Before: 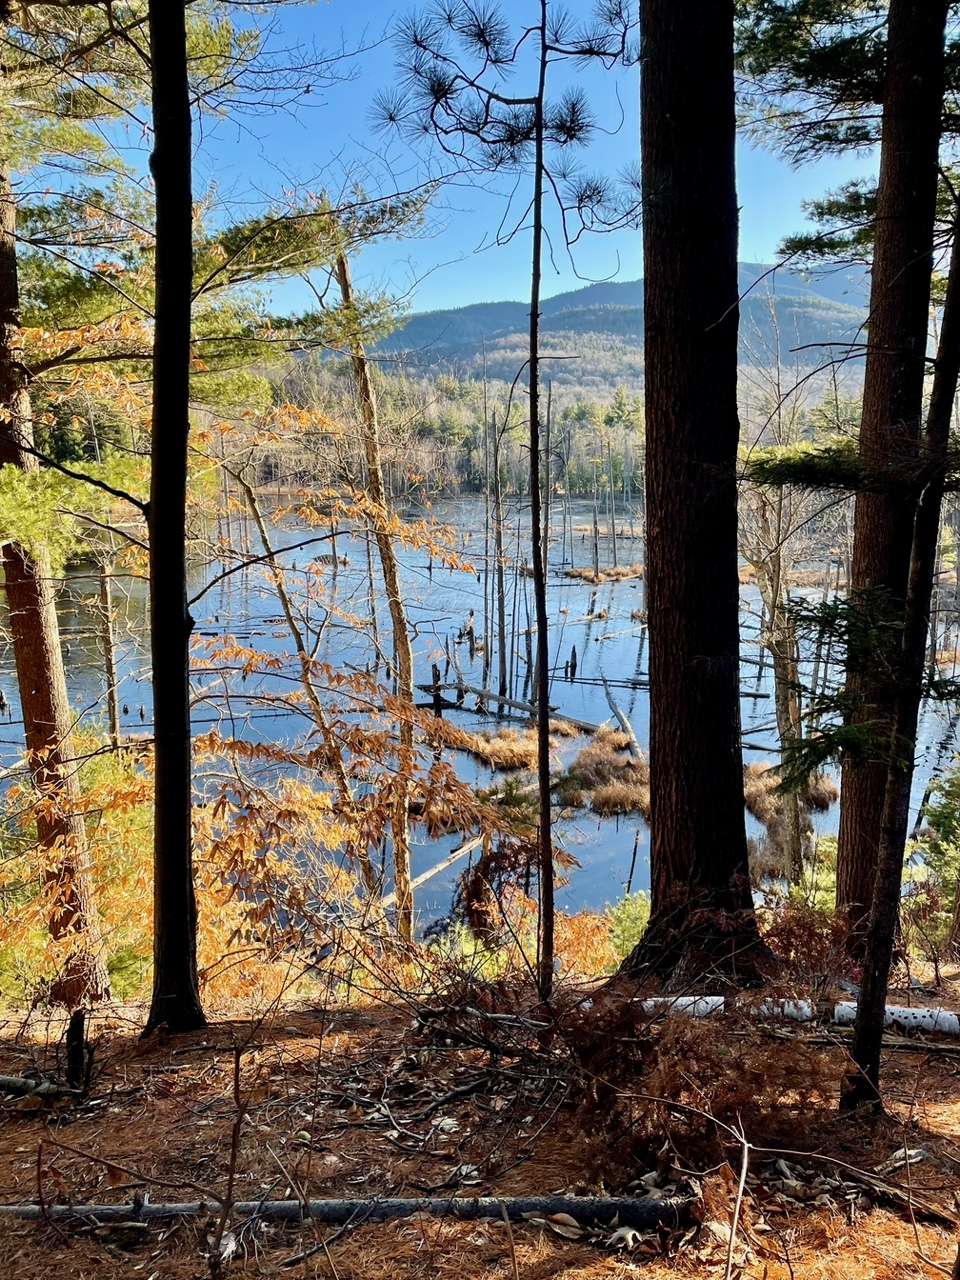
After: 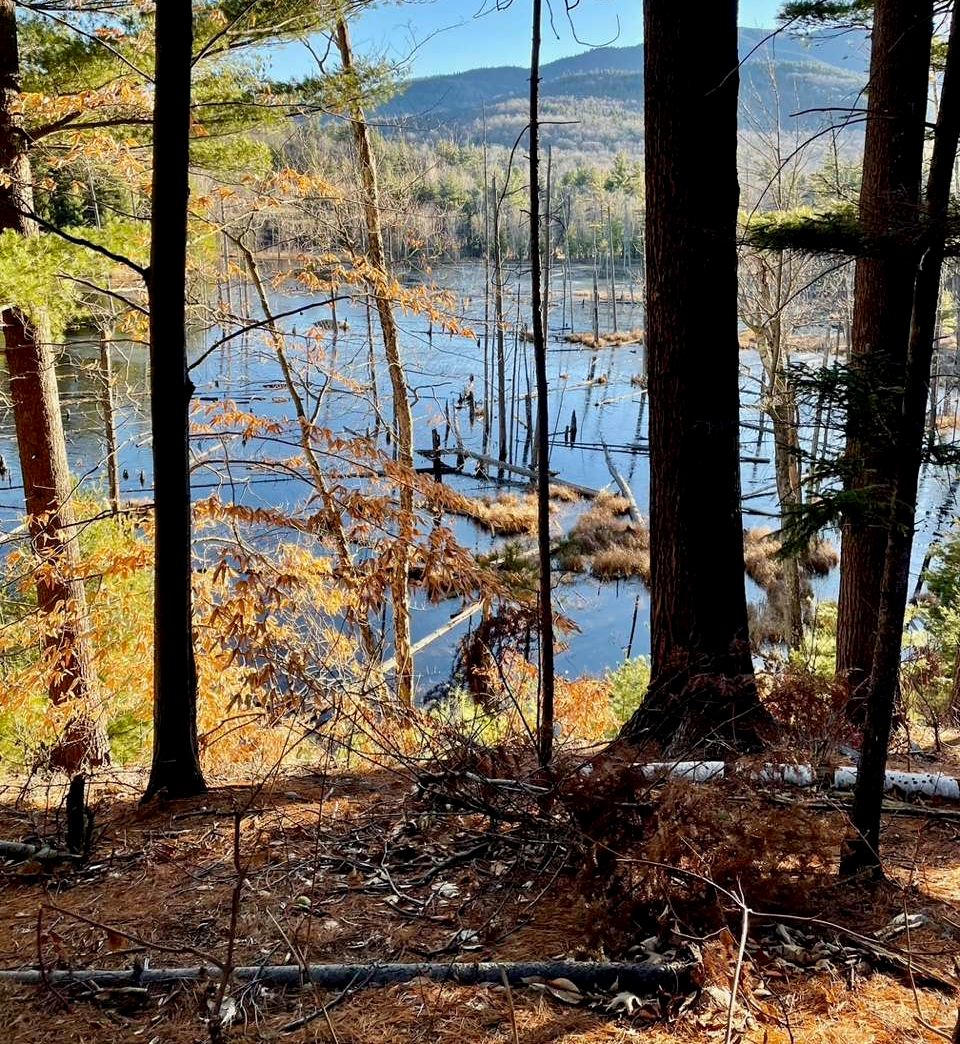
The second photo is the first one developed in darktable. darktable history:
crop and rotate: top 18.36%
